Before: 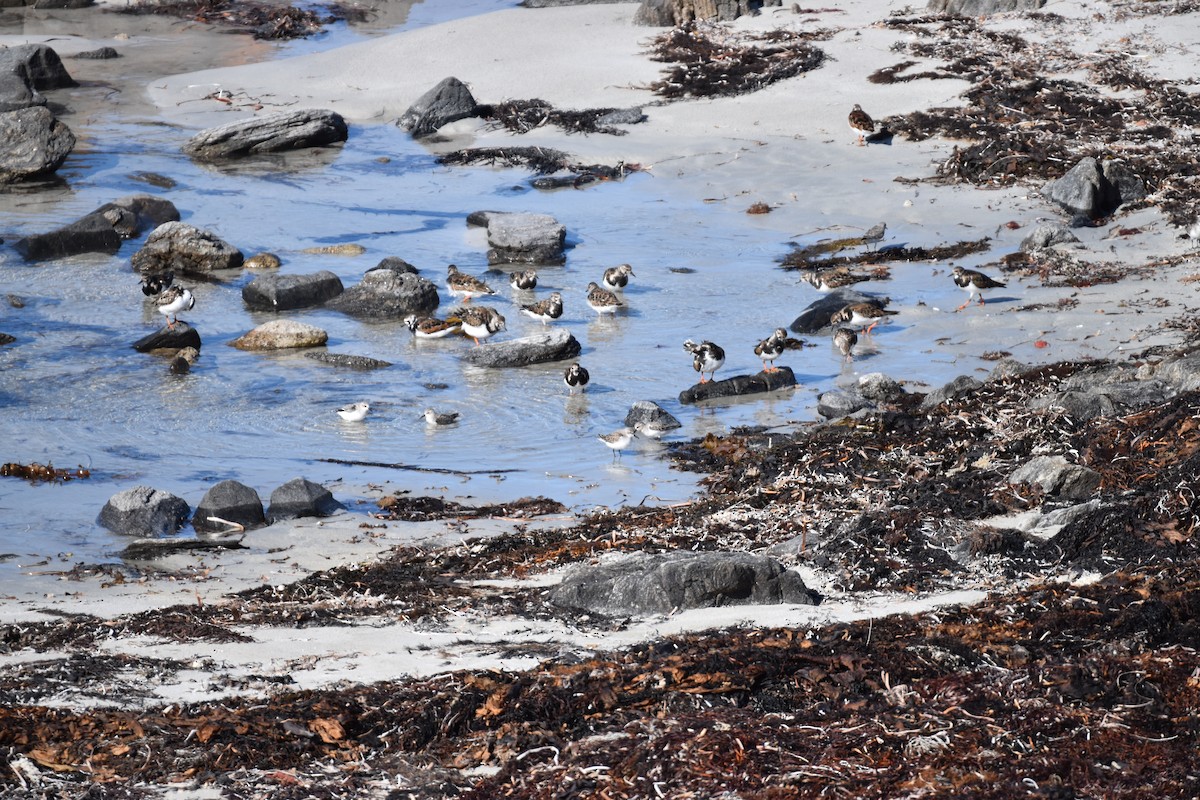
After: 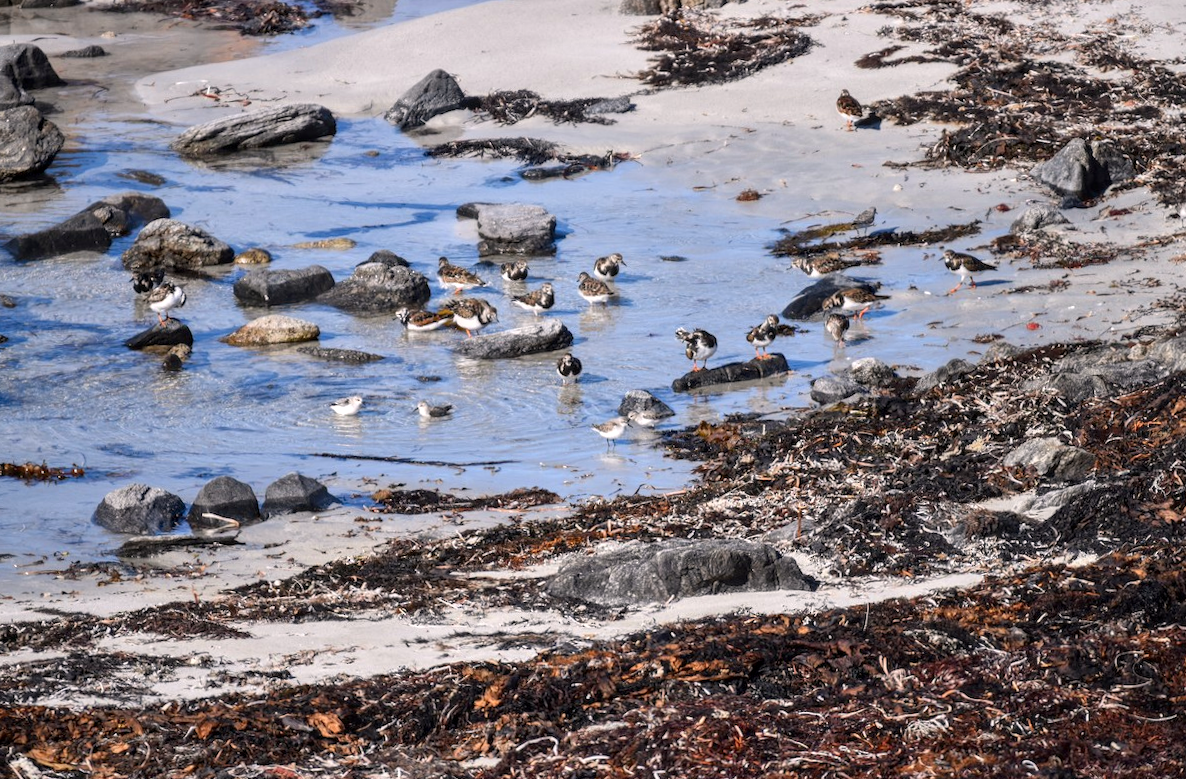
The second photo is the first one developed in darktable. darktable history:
local contrast: on, module defaults
color correction: highlights a* 3.22, highlights b* 1.93, saturation 1.19
rotate and perspective: rotation -1°, crop left 0.011, crop right 0.989, crop top 0.025, crop bottom 0.975
